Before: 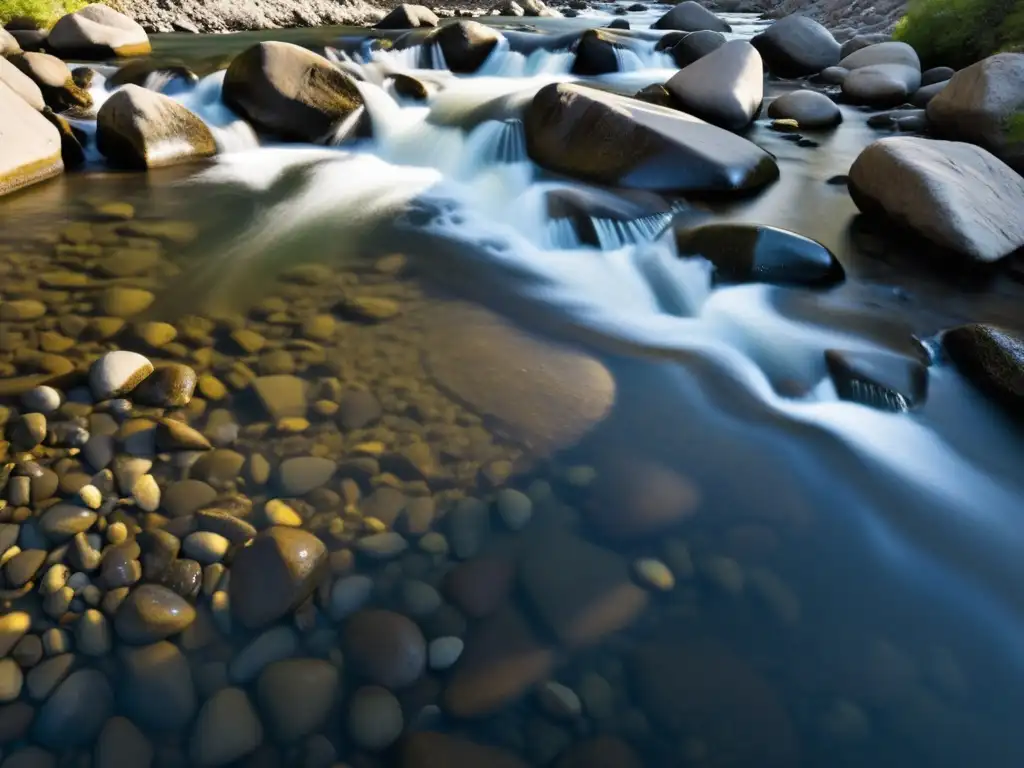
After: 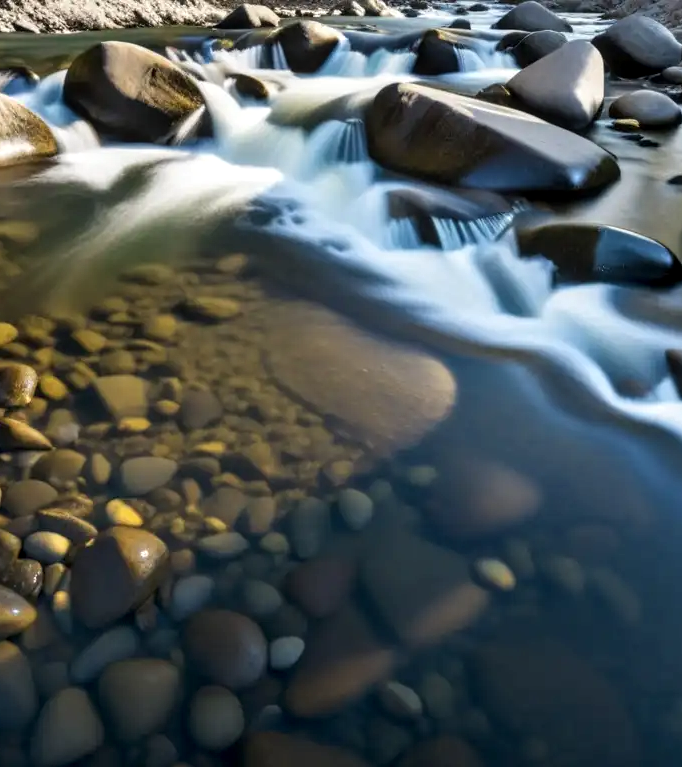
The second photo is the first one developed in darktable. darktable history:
tone equalizer: on, module defaults
local contrast: detail 130%
crop and rotate: left 15.578%, right 17.743%
color correction: highlights b* 0.008
